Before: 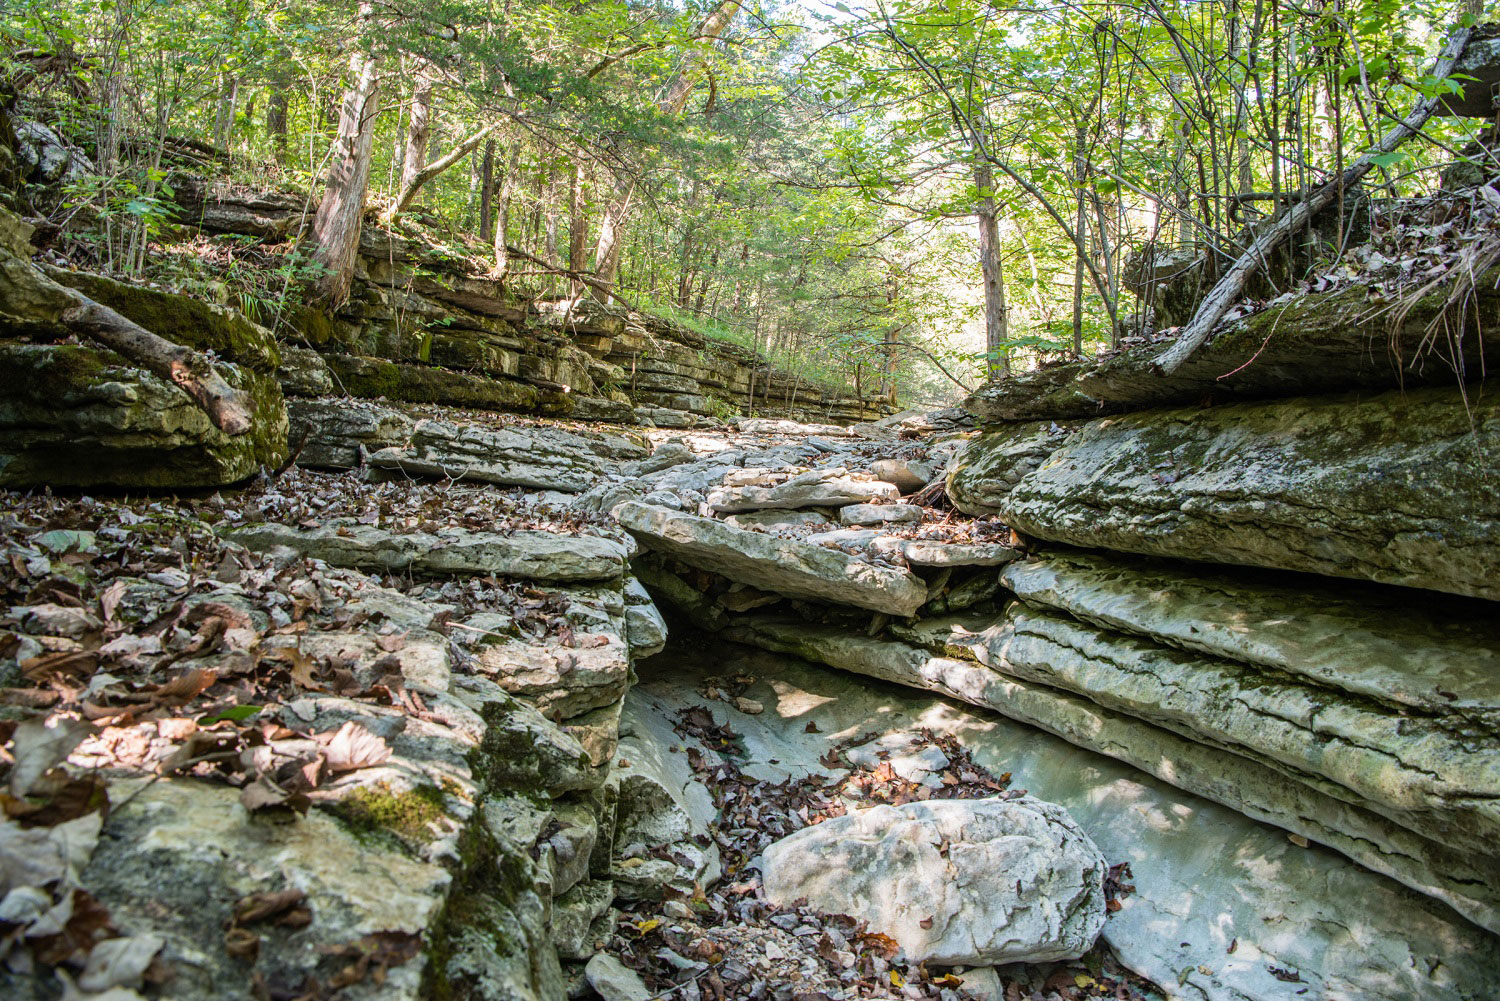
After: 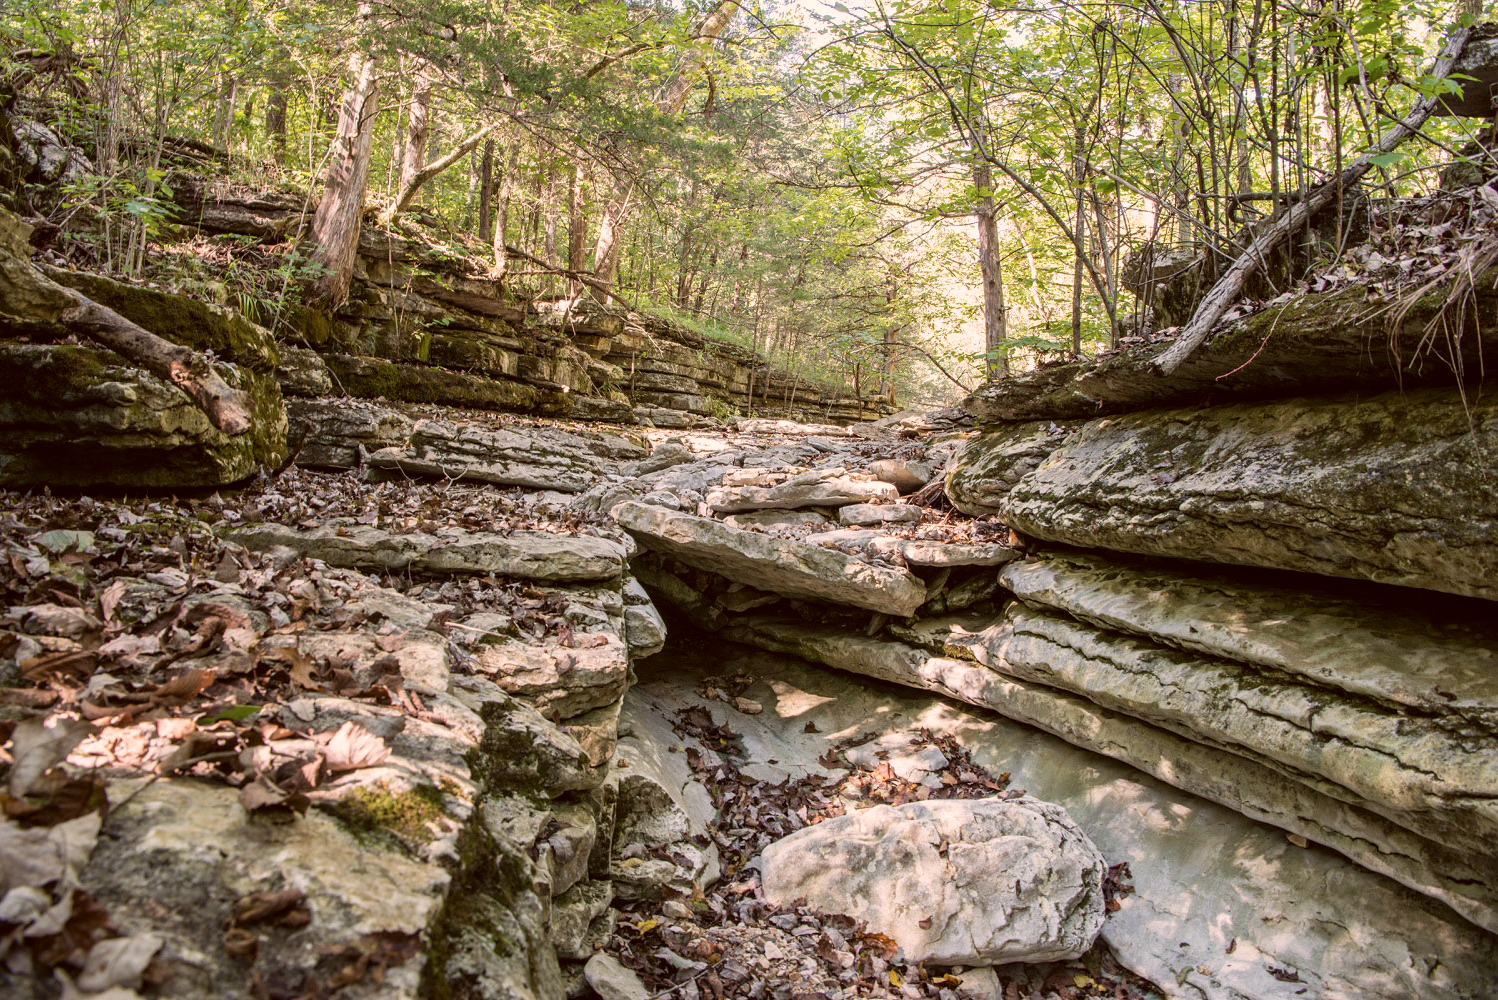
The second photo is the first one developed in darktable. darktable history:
color correction: highlights a* 10.21, highlights b* 9.79, shadows a* 8.61, shadows b* 7.88, saturation 0.8
crop and rotate: left 0.126%
